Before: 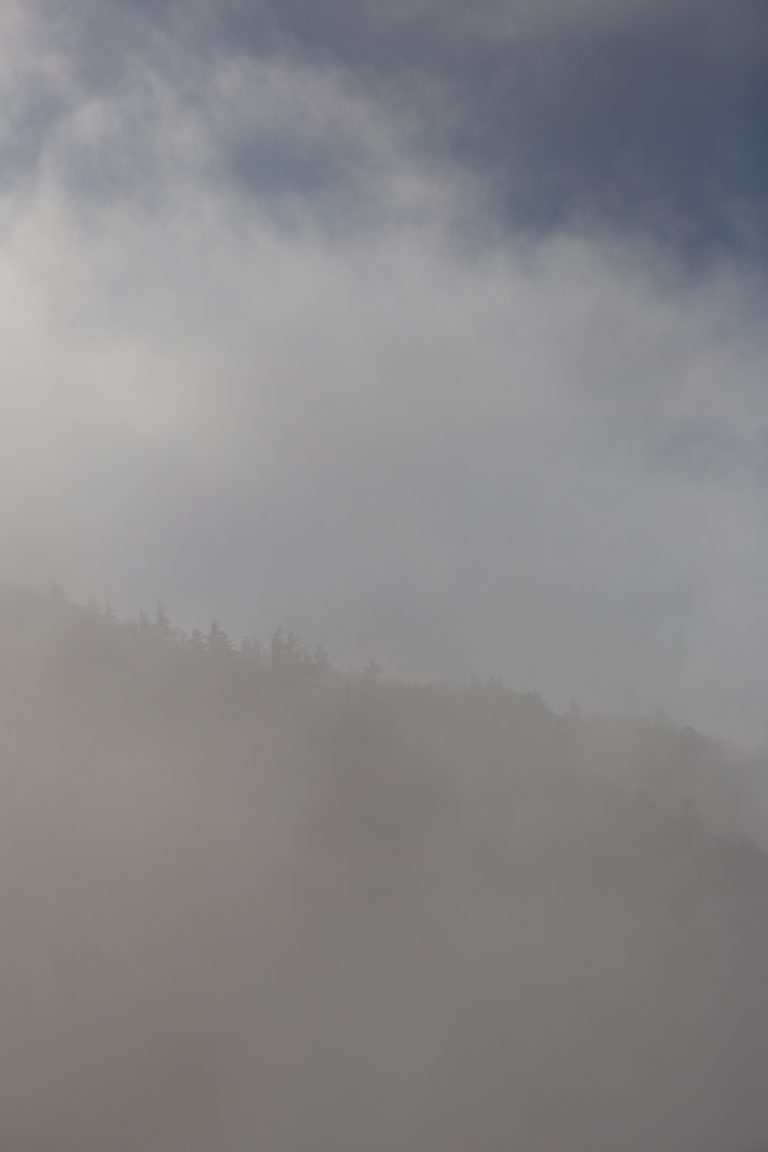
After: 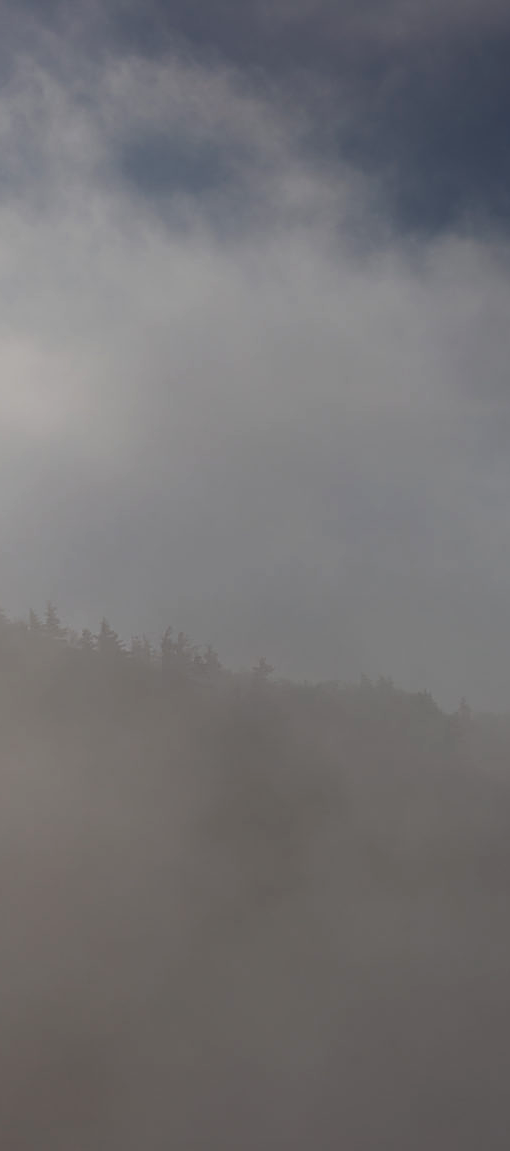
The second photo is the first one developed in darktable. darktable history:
contrast brightness saturation: contrast 0.069, brightness -0.152, saturation 0.107
crop and rotate: left 14.336%, right 19.251%
sharpen: on, module defaults
